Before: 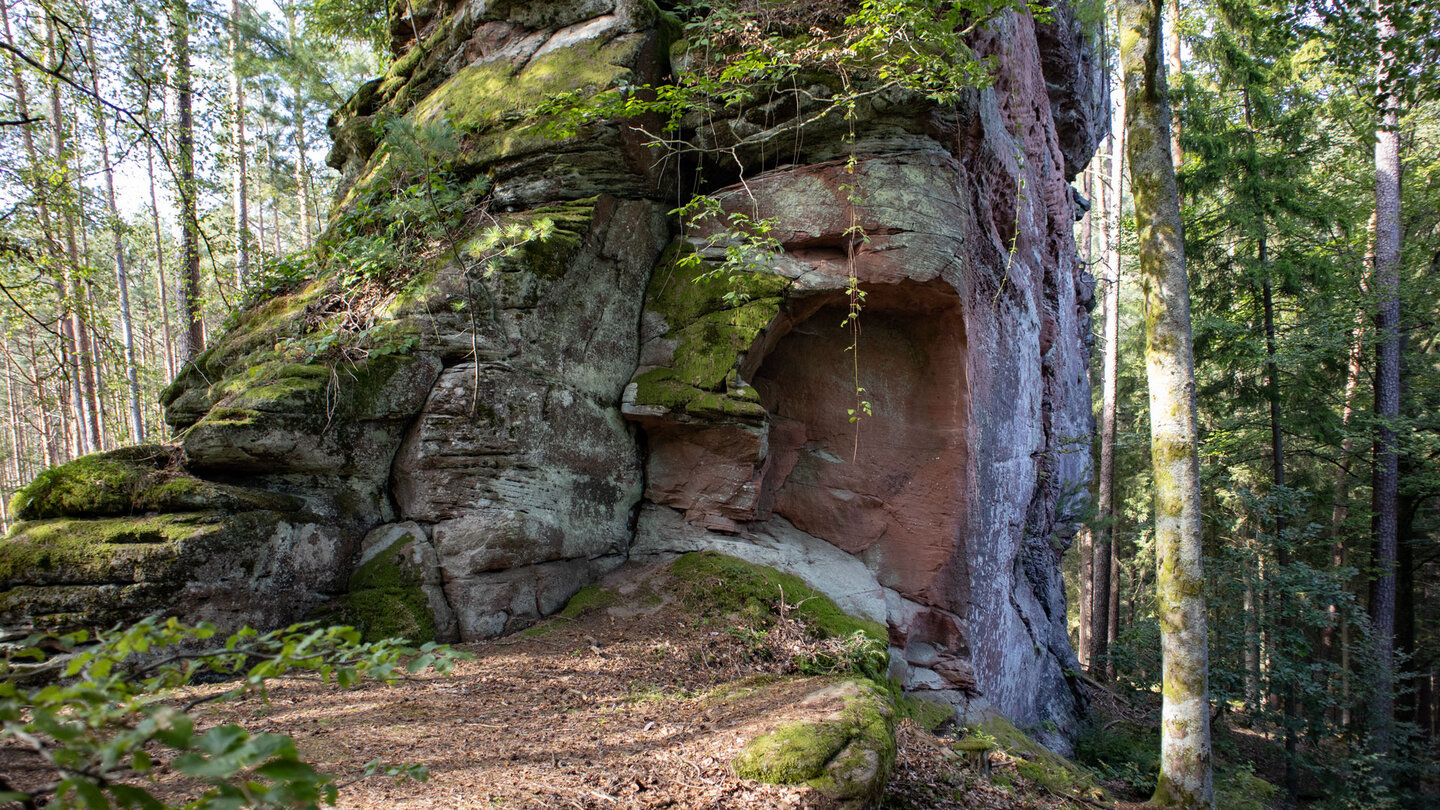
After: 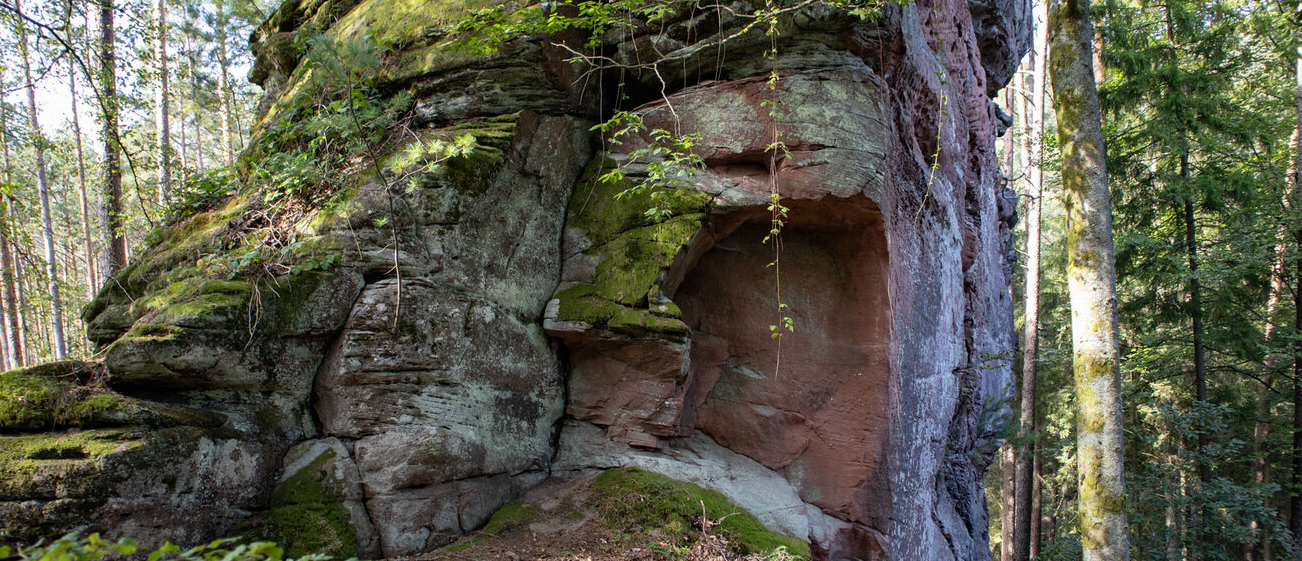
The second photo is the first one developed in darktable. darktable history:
crop: left 5.438%, top 10.371%, right 3.499%, bottom 19.288%
